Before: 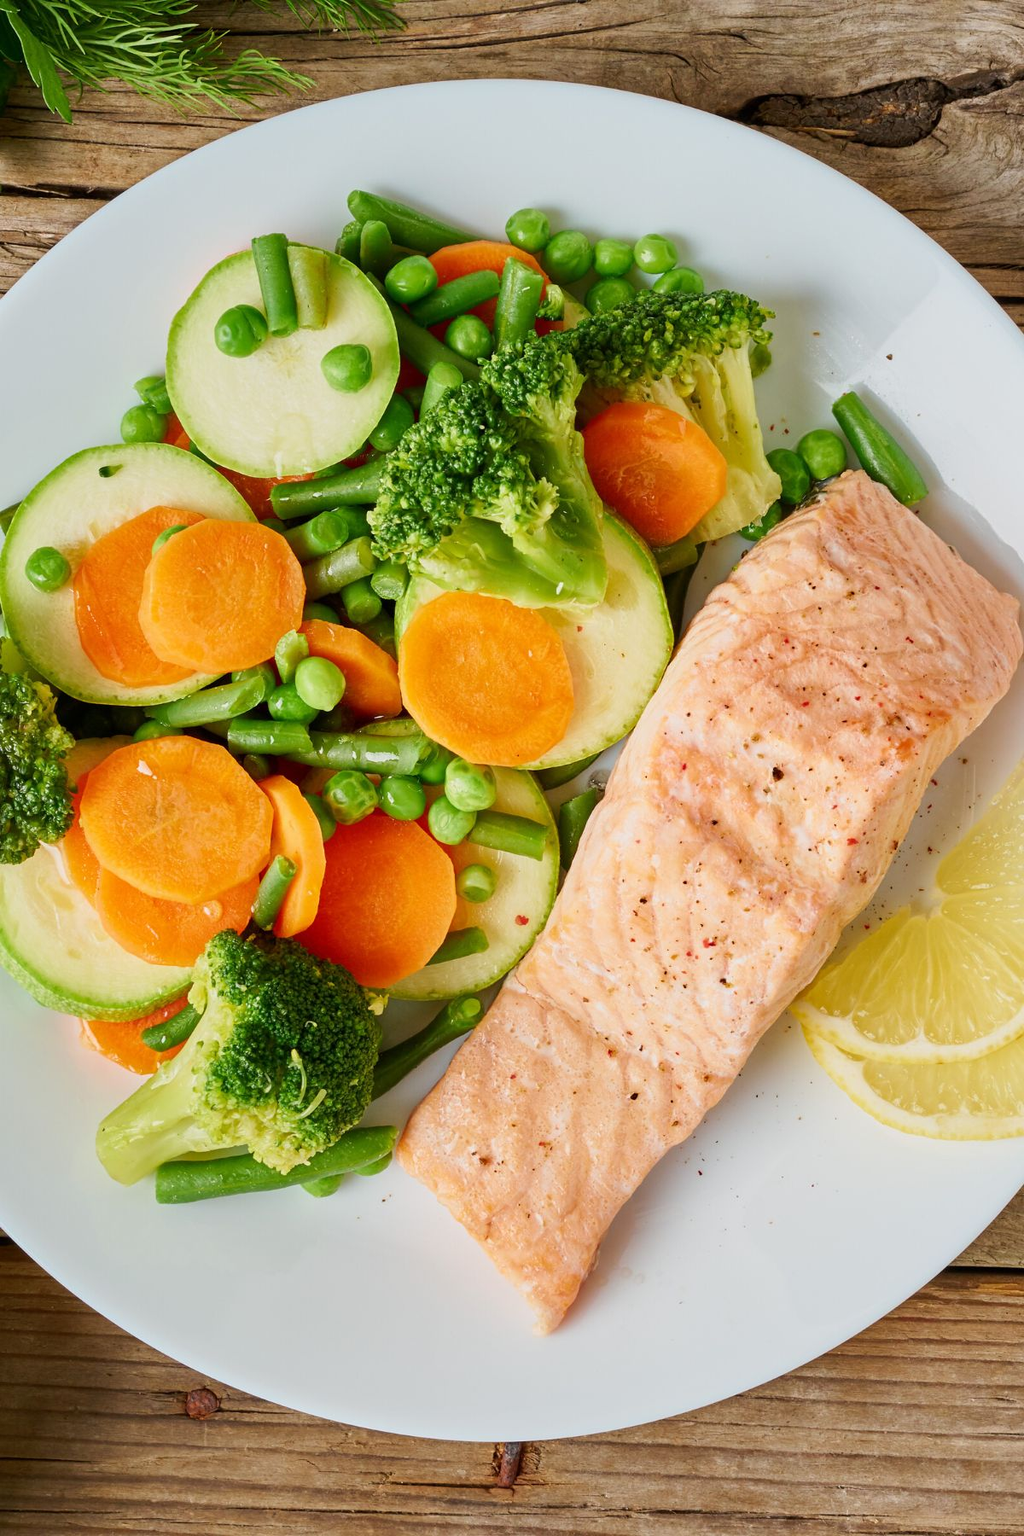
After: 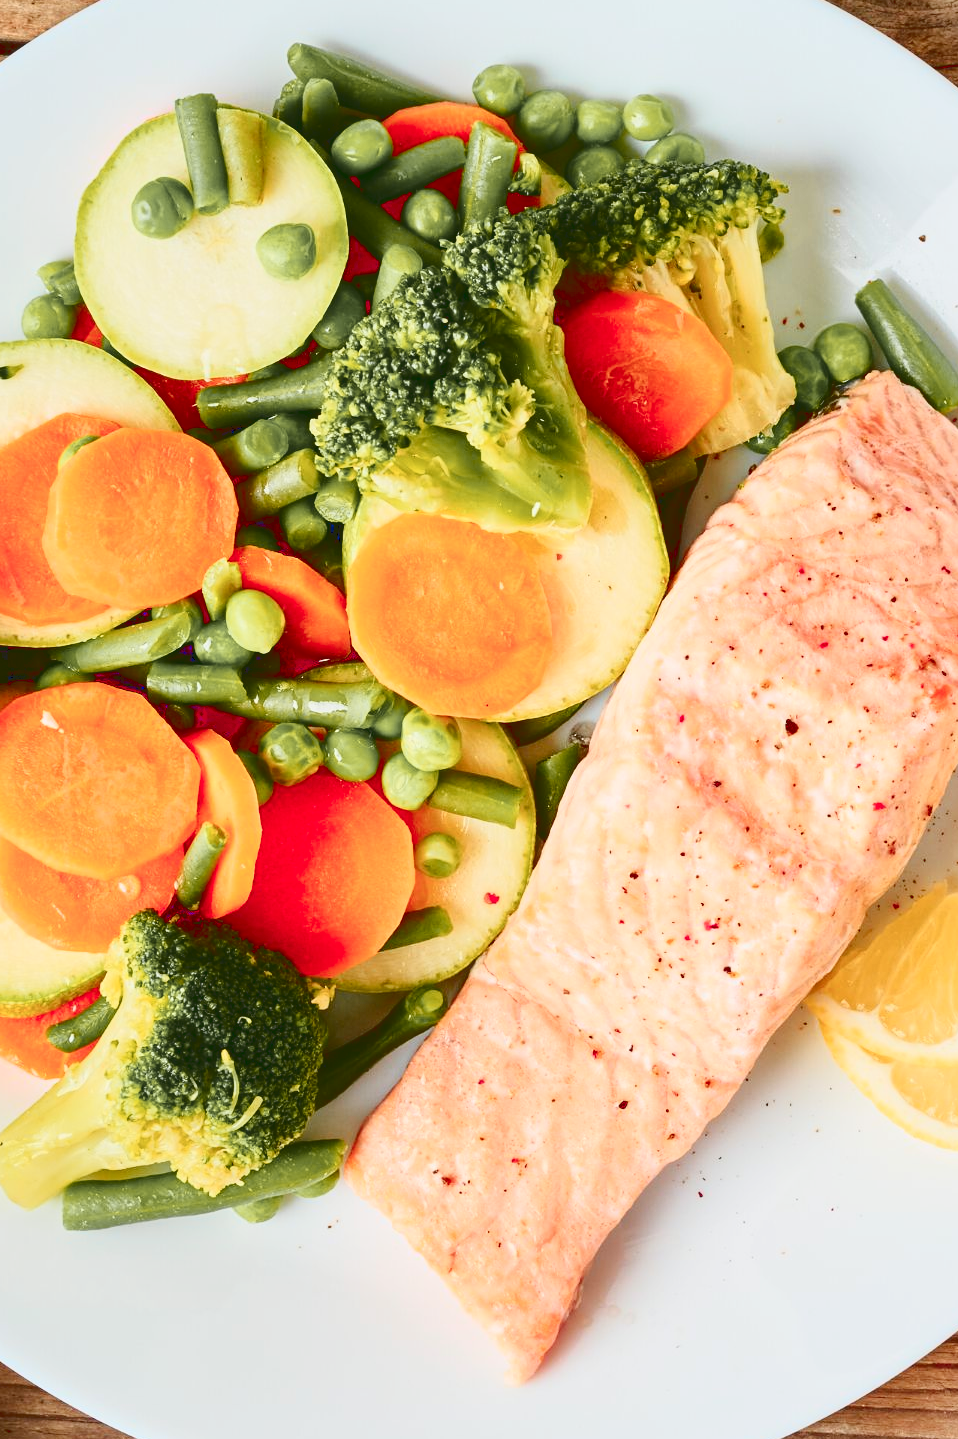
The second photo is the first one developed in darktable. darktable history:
tone curve: curves: ch0 [(0, 0) (0.003, 0.128) (0.011, 0.133) (0.025, 0.133) (0.044, 0.141) (0.069, 0.152) (0.1, 0.169) (0.136, 0.201) (0.177, 0.239) (0.224, 0.294) (0.277, 0.358) (0.335, 0.428) (0.399, 0.488) (0.468, 0.55) (0.543, 0.611) (0.623, 0.678) (0.709, 0.755) (0.801, 0.843) (0.898, 0.91) (1, 1)], color space Lab, linked channels, preserve colors none
color zones: curves: ch1 [(0.29, 0.492) (0.373, 0.185) (0.509, 0.481)]; ch2 [(0.25, 0.462) (0.749, 0.457)]
crop and rotate: left 10.059%, top 10.039%, right 10.056%, bottom 10.001%
contrast brightness saturation: contrast 0.272
